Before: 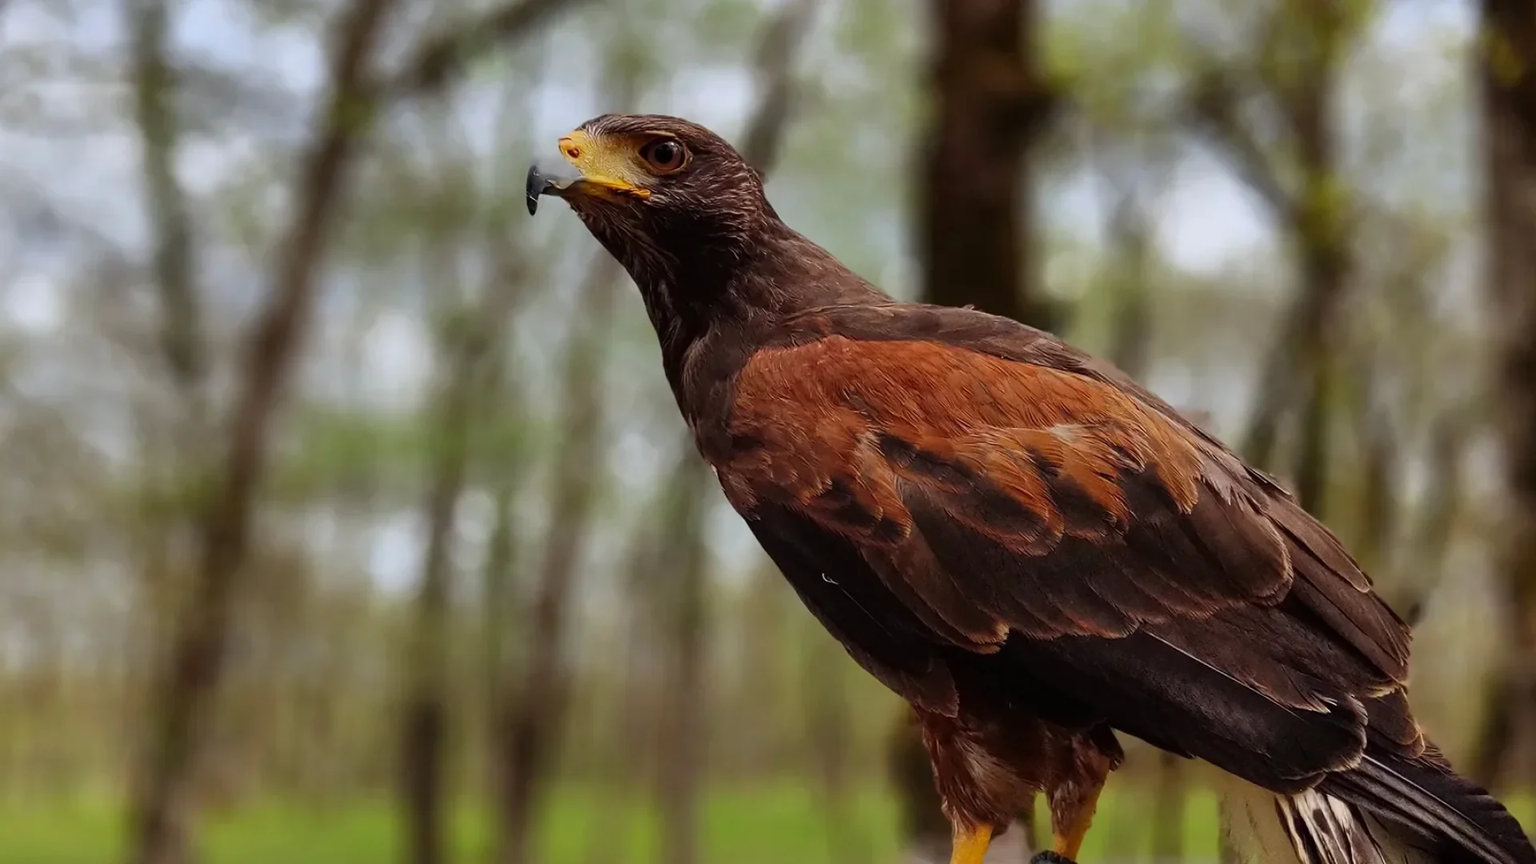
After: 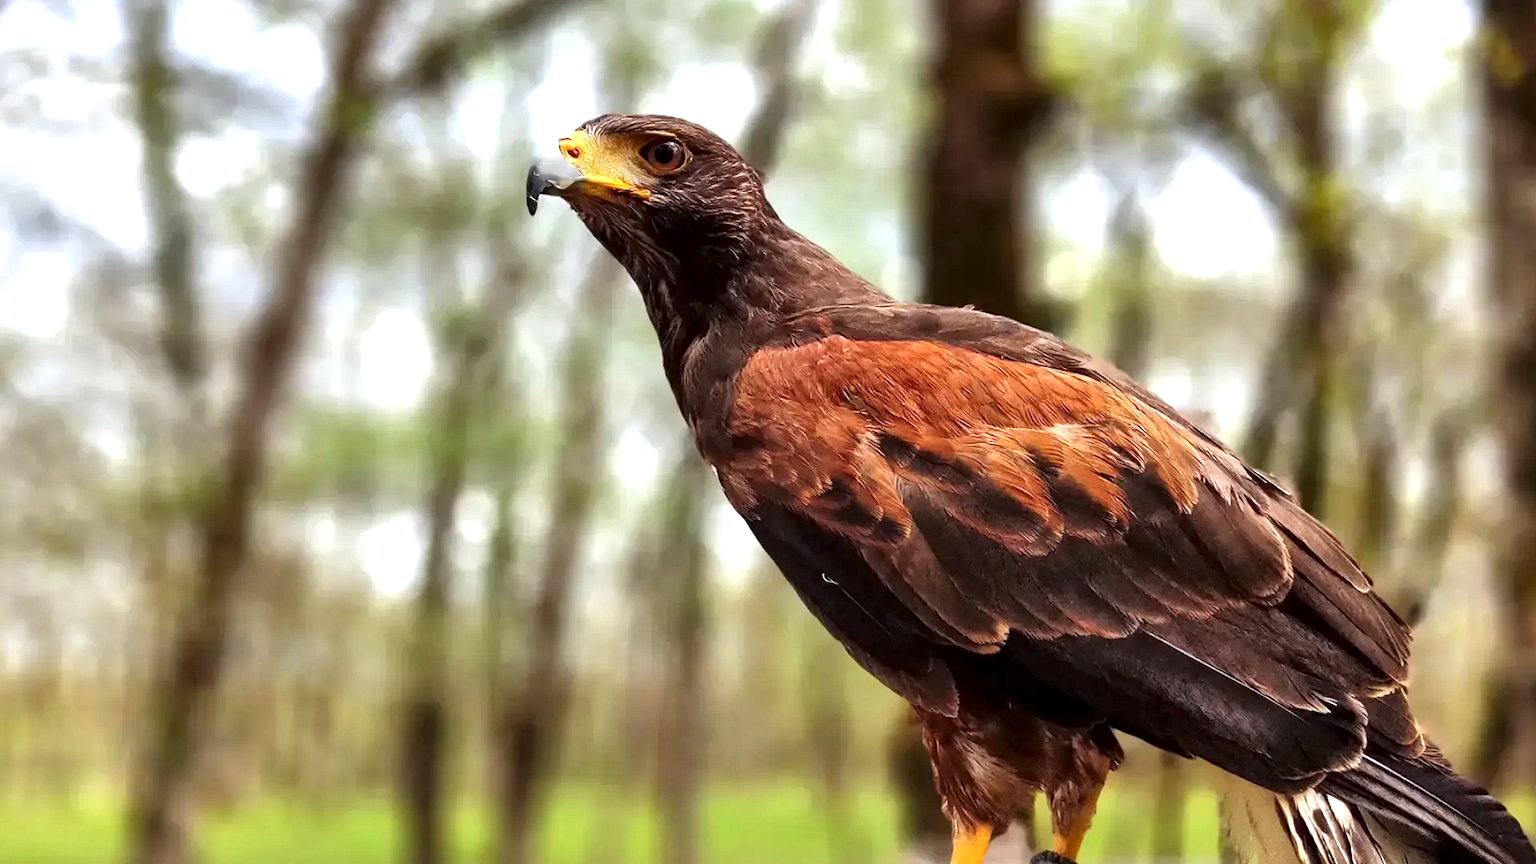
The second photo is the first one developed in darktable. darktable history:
local contrast: mode bilateral grid, contrast 25, coarseness 46, detail 151%, midtone range 0.2
exposure: black level correction 0, exposure 1.107 EV, compensate highlight preservation false
